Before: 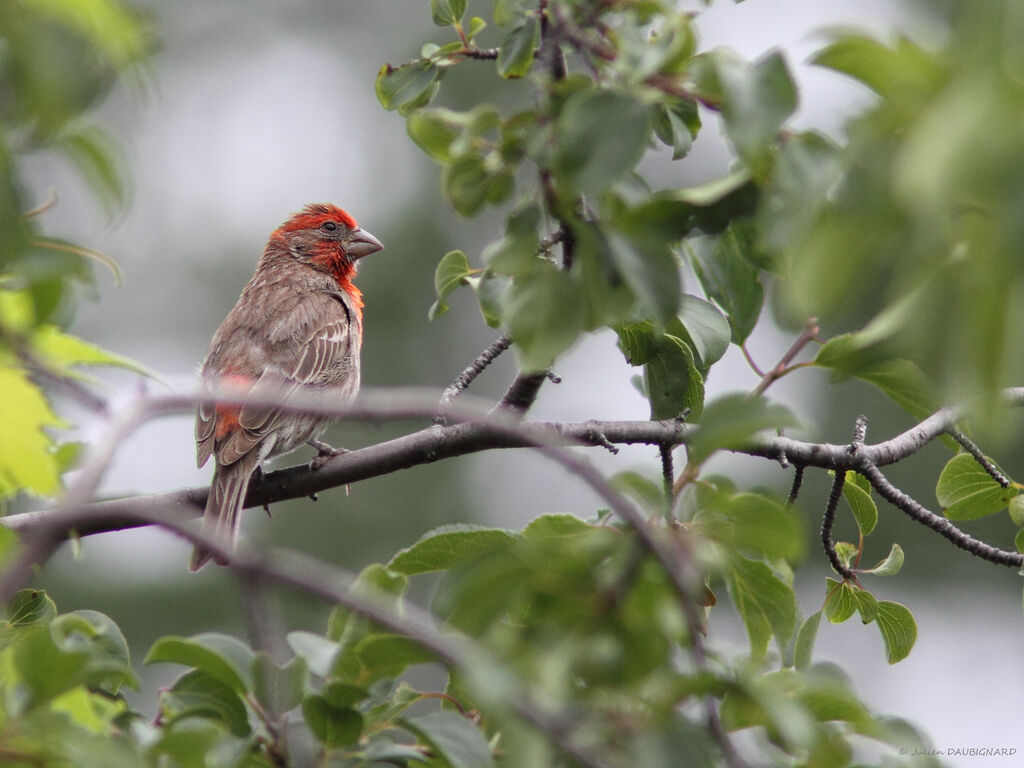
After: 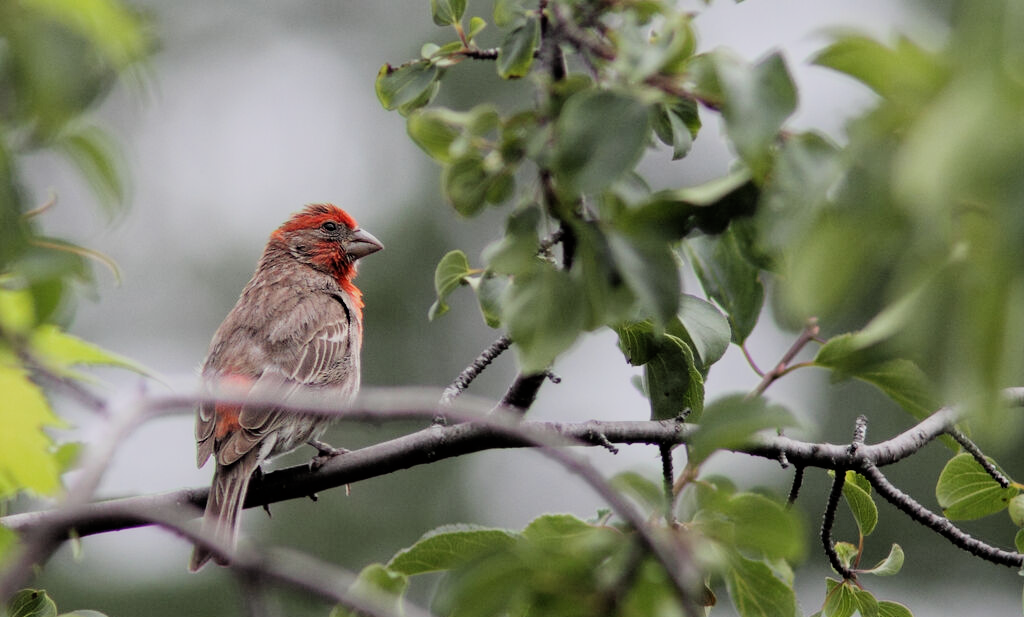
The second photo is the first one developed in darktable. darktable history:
crop: bottom 19.644%
filmic rgb: black relative exposure -5 EV, hardness 2.88, contrast 1.2
